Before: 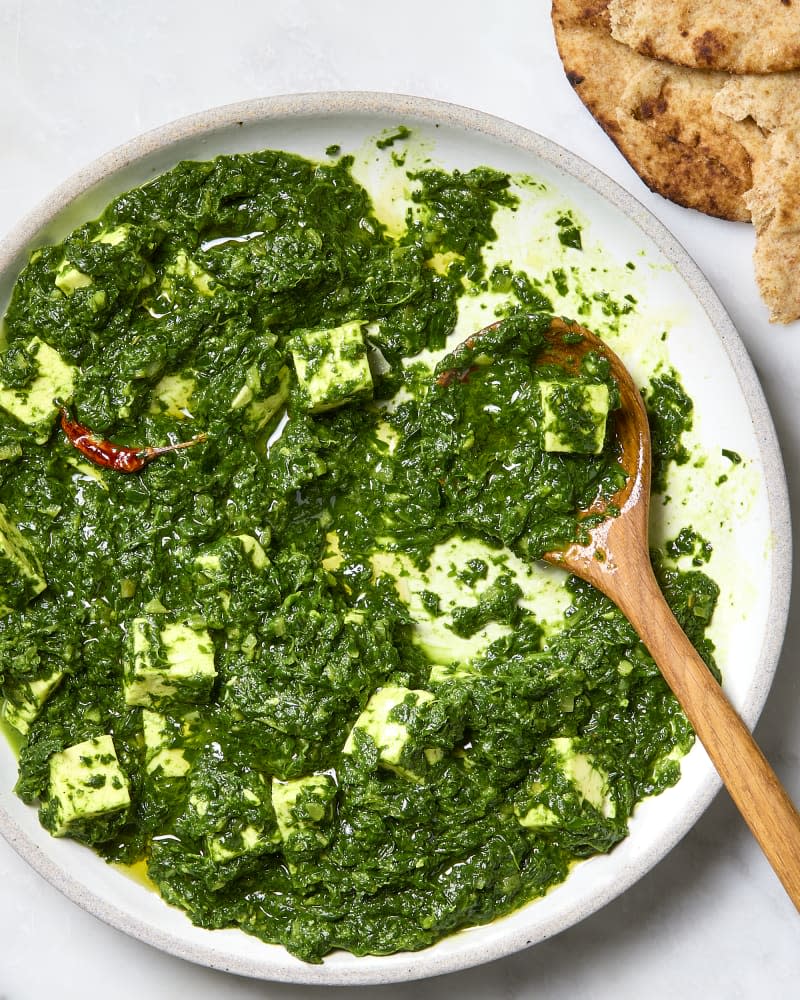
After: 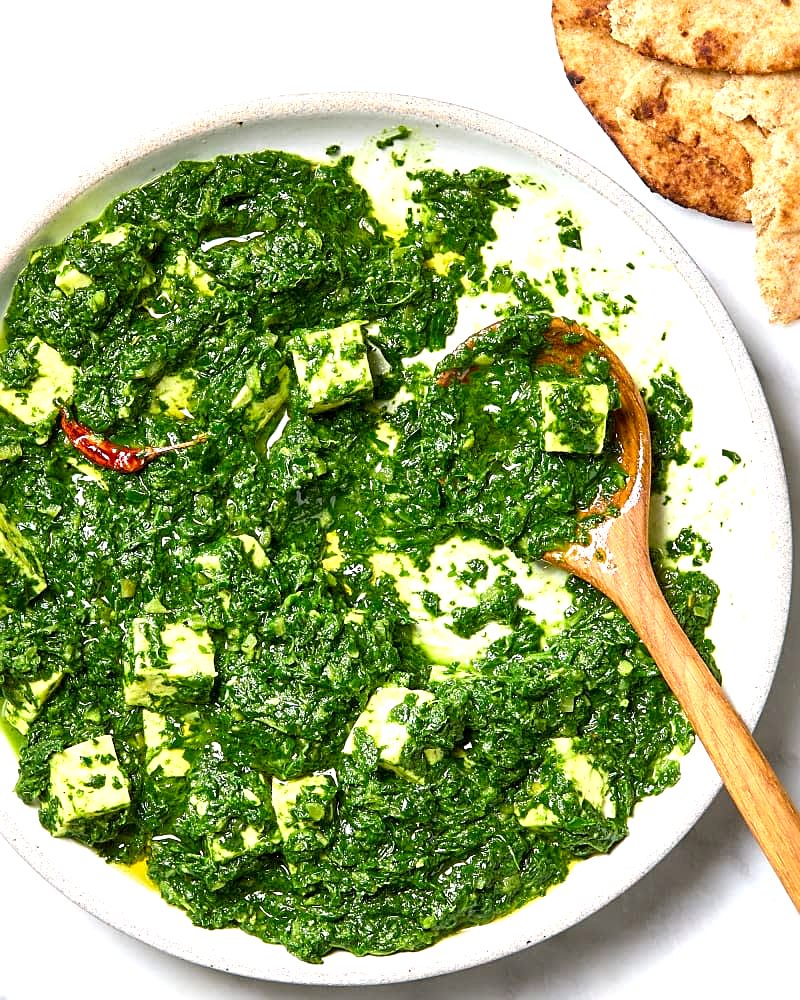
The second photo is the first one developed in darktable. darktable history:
tone equalizer: edges refinement/feathering 500, mask exposure compensation -1.57 EV, preserve details no
exposure: exposure 0.609 EV, compensate exposure bias true, compensate highlight preservation false
sharpen: on, module defaults
